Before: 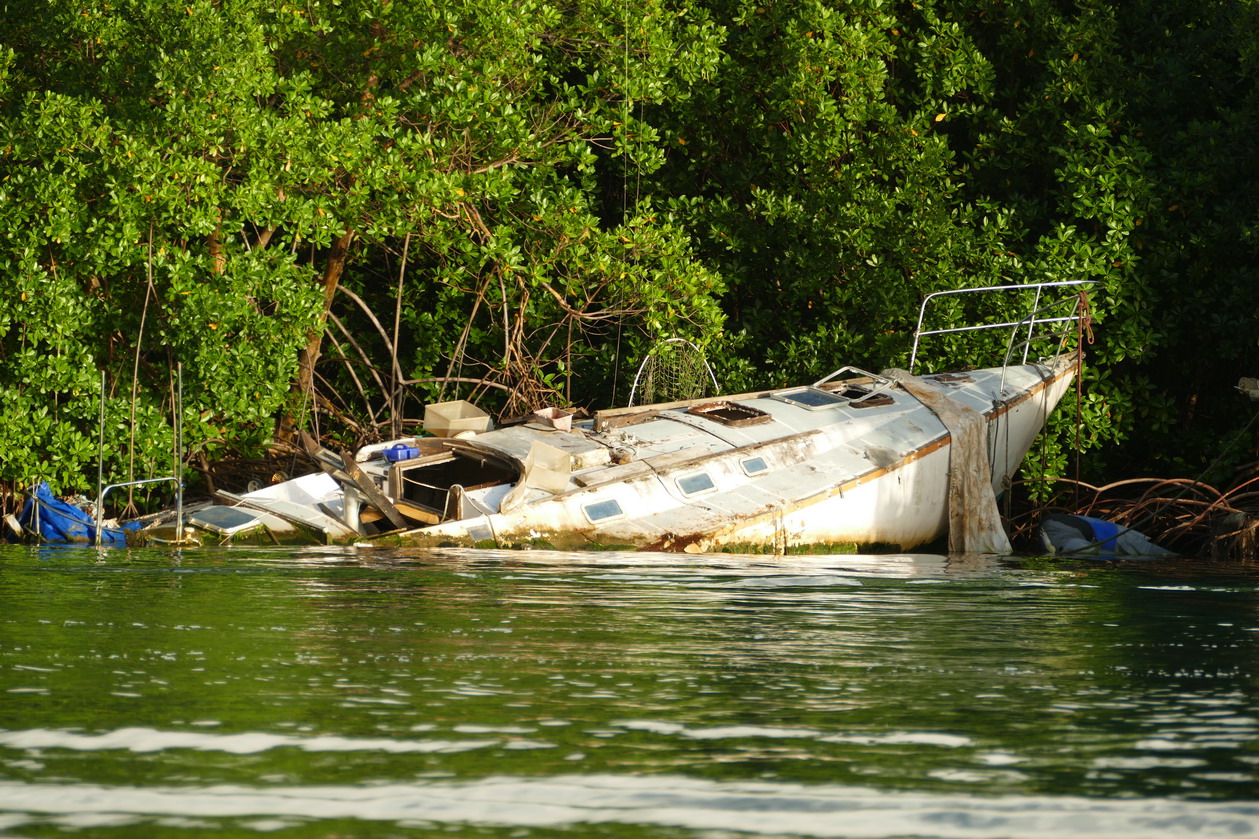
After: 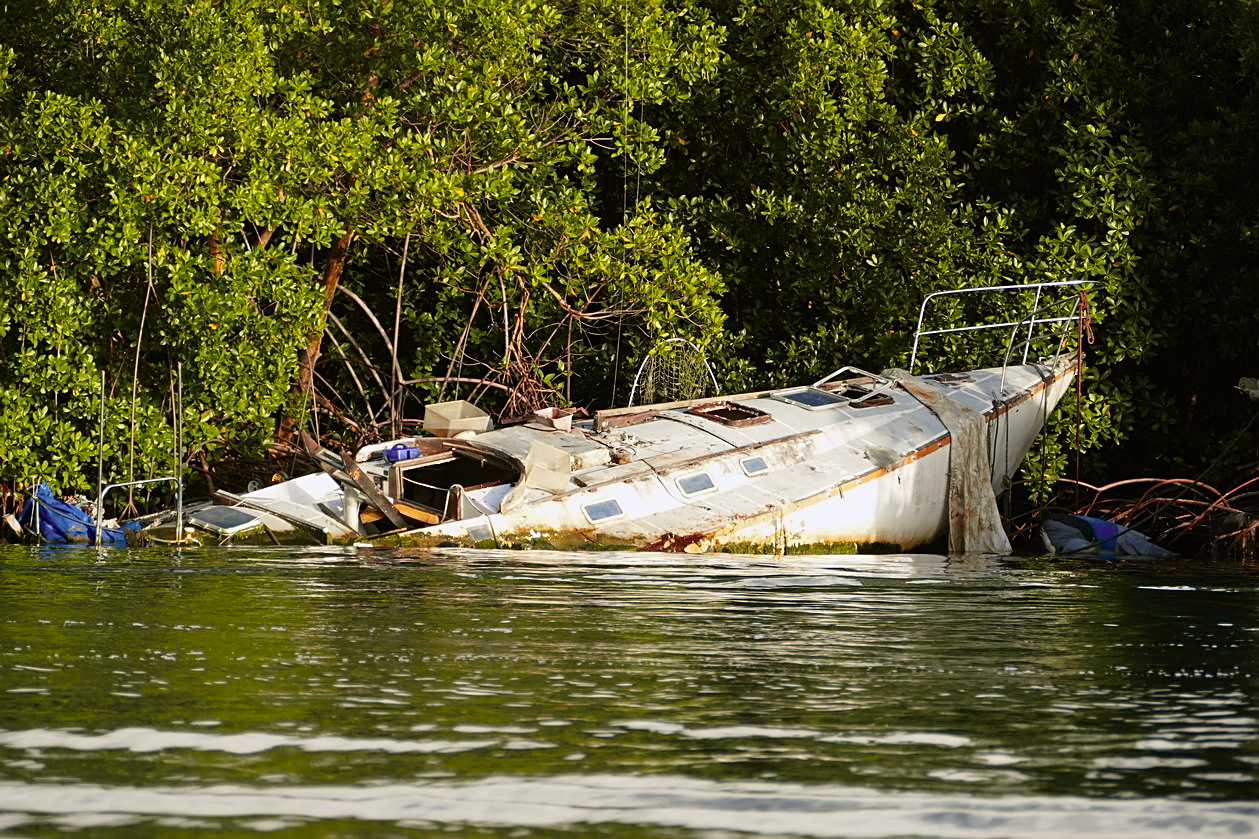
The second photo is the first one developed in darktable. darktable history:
sharpen: on, module defaults
tone curve: curves: ch0 [(0, 0) (0.087, 0.054) (0.281, 0.245) (0.532, 0.514) (0.835, 0.818) (0.994, 0.955)]; ch1 [(0, 0) (0.27, 0.195) (0.406, 0.435) (0.452, 0.474) (0.495, 0.5) (0.514, 0.508) (0.537, 0.556) (0.654, 0.689) (1, 1)]; ch2 [(0, 0) (0.269, 0.299) (0.459, 0.441) (0.498, 0.499) (0.523, 0.52) (0.551, 0.549) (0.633, 0.625) (0.659, 0.681) (0.718, 0.764) (1, 1)], color space Lab, independent channels, preserve colors none
contrast brightness saturation: saturation -0.05
white balance: red 1.009, blue 1.027
